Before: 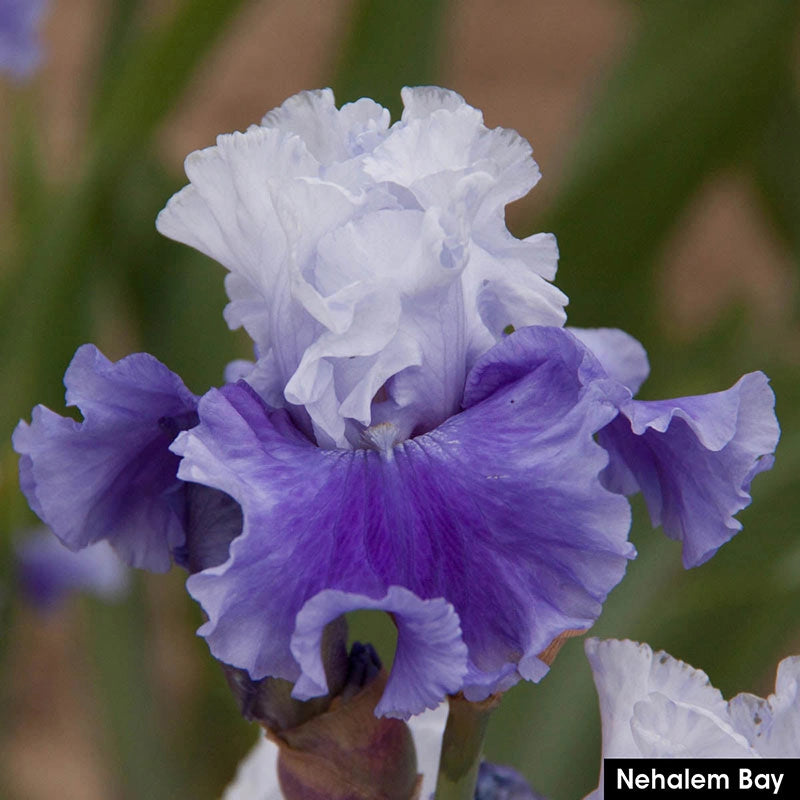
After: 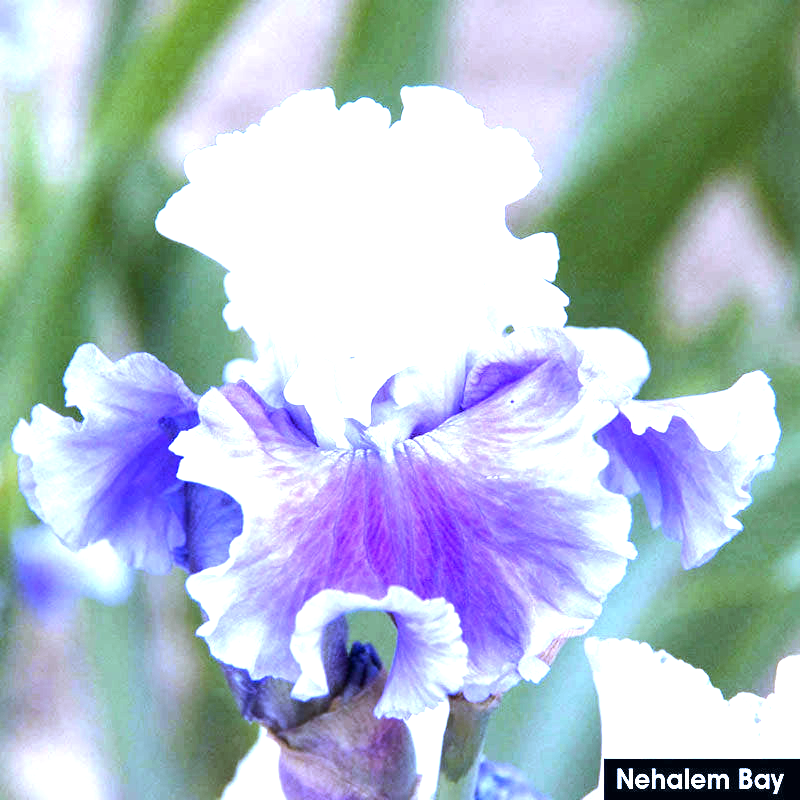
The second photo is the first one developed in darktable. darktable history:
tone equalizer: -8 EV -0.75 EV, -7 EV -0.7 EV, -6 EV -0.6 EV, -5 EV -0.4 EV, -3 EV 0.4 EV, -2 EV 0.6 EV, -1 EV 0.7 EV, +0 EV 0.75 EV, edges refinement/feathering 500, mask exposure compensation -1.57 EV, preserve details no
color correction: highlights a* 0.207, highlights b* 2.7, shadows a* -0.874, shadows b* -4.78
white balance: red 0.766, blue 1.537
exposure: black level correction 0, exposure 2.138 EV, compensate exposure bias true, compensate highlight preservation false
